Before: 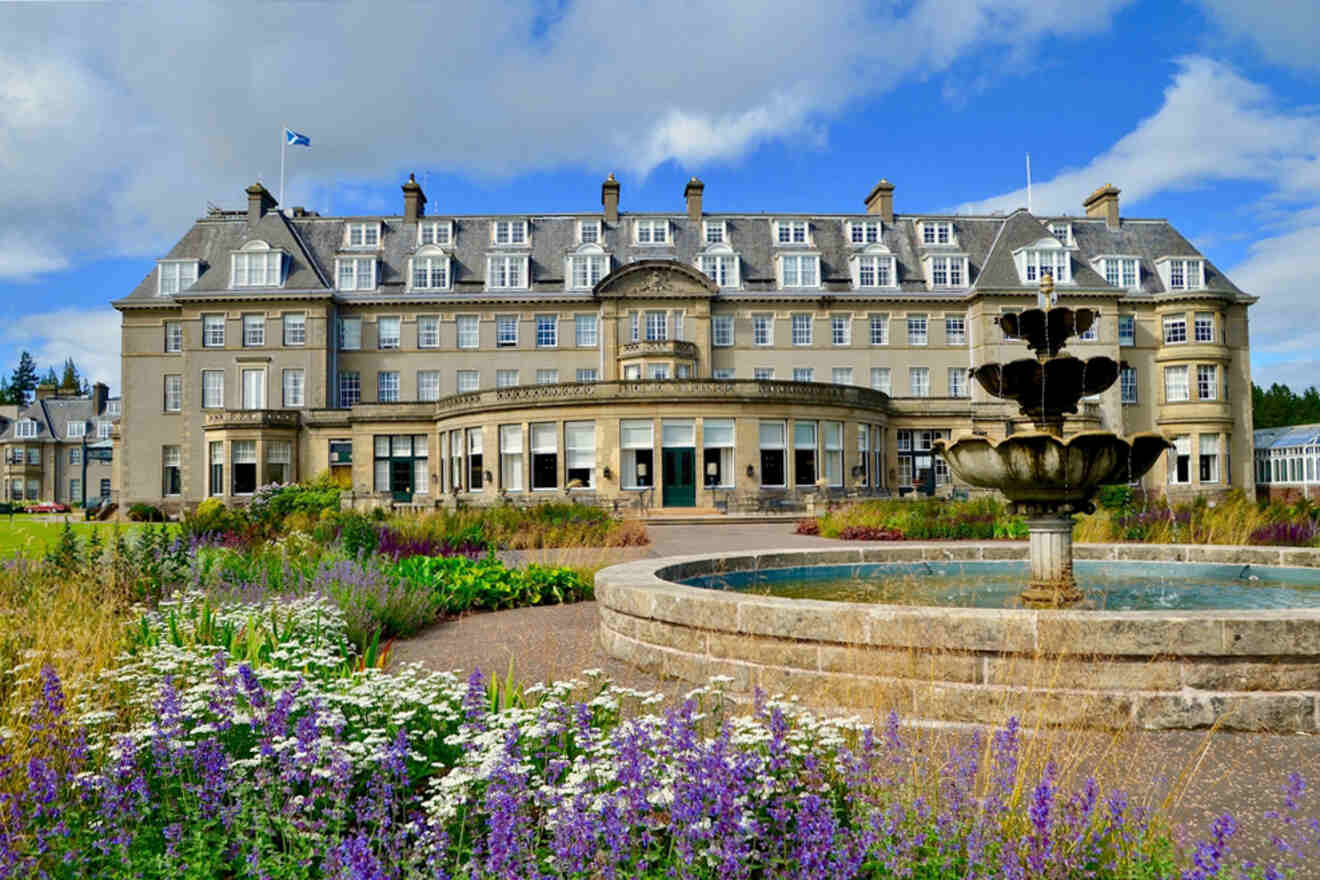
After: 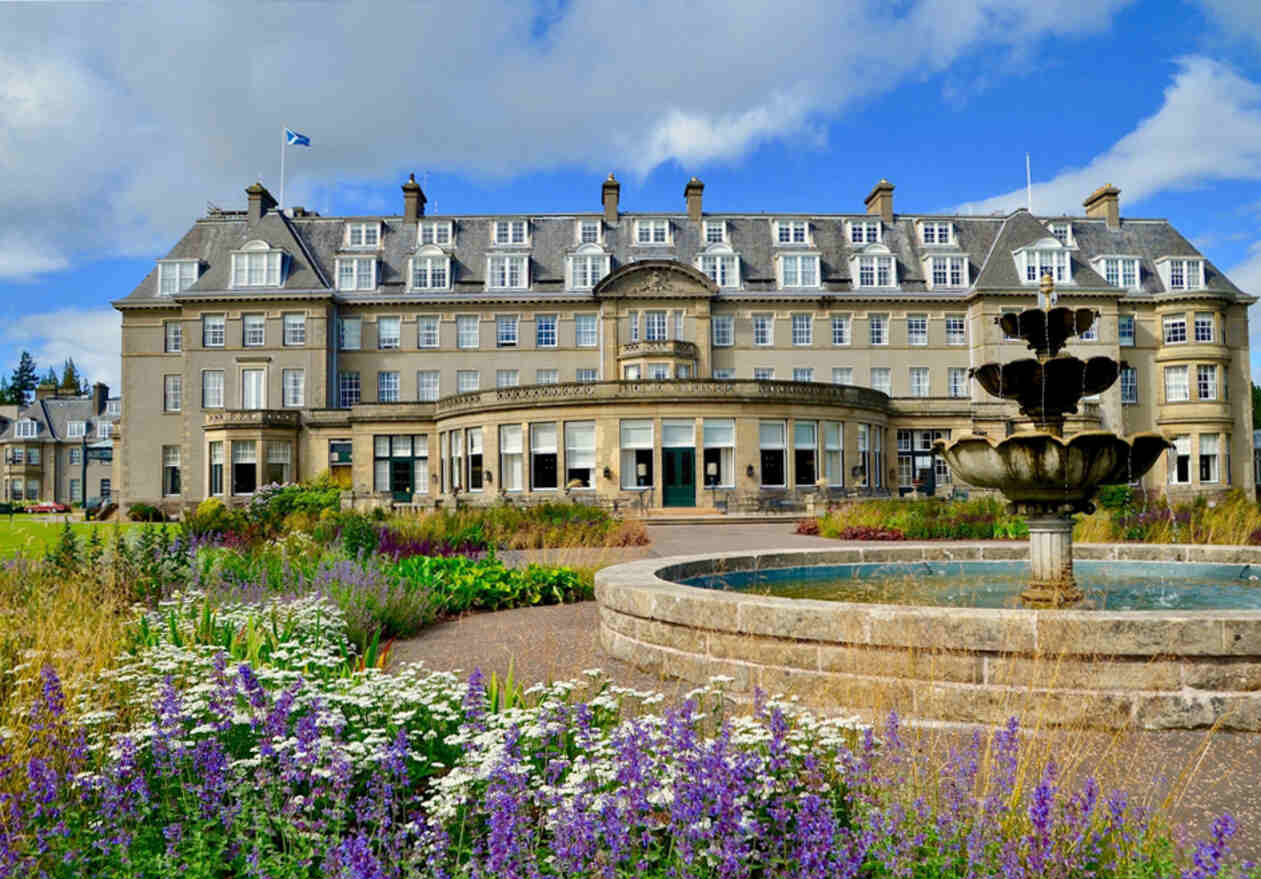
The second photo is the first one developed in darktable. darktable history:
crop: right 4.469%, bottom 0.034%
